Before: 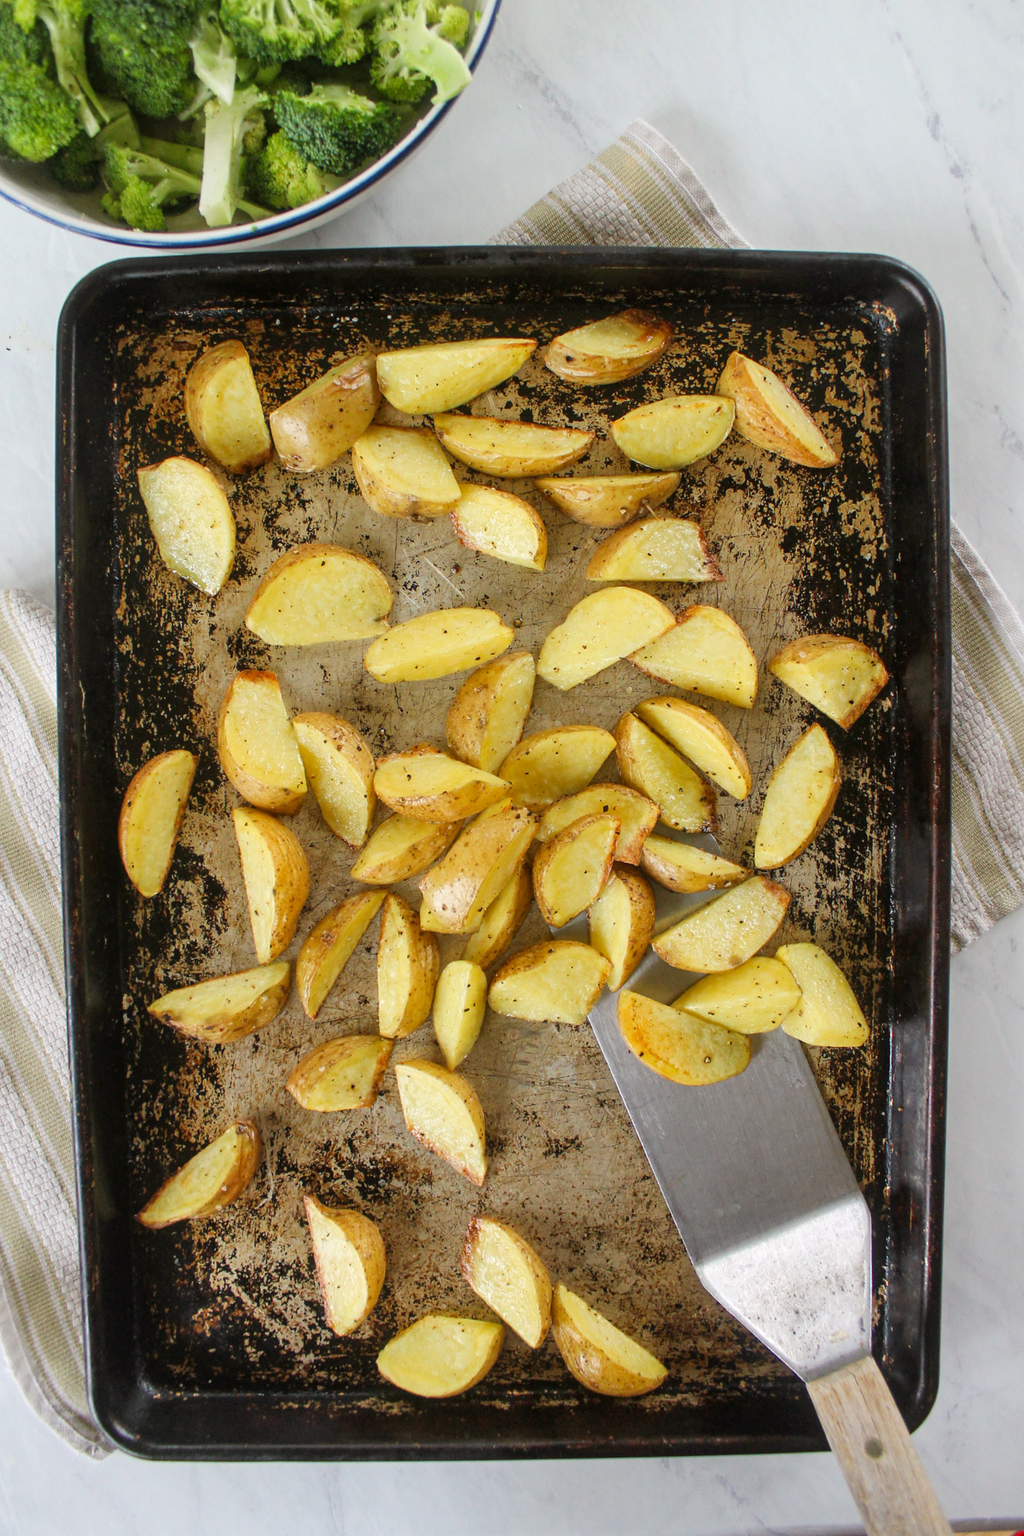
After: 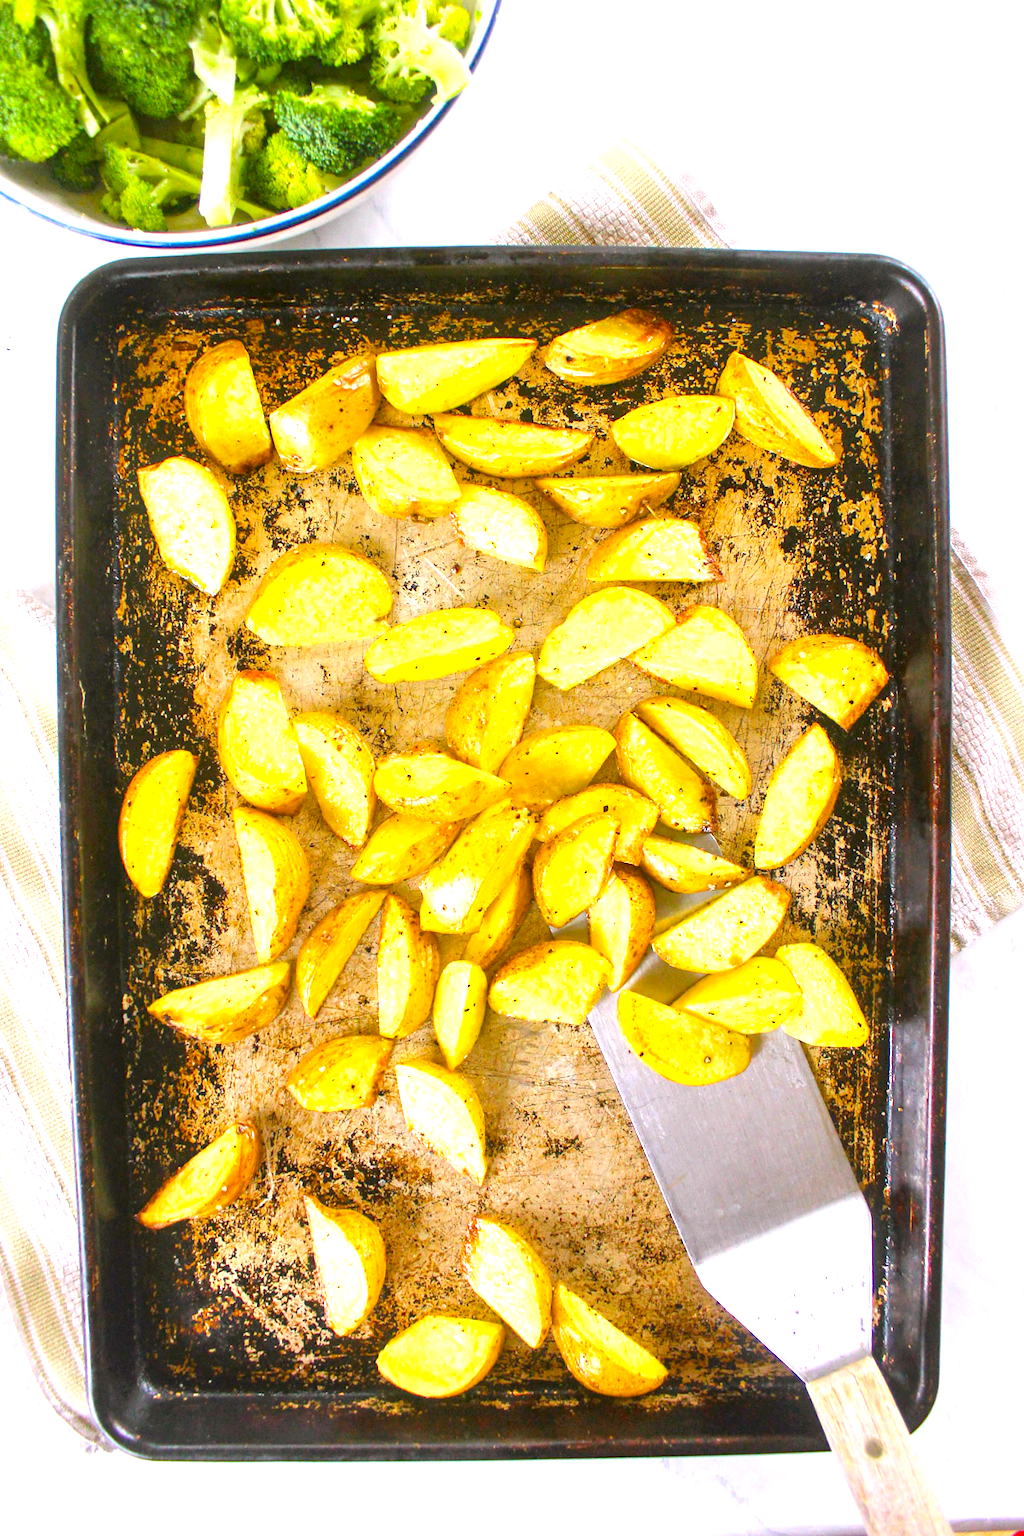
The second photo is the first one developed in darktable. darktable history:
color balance rgb: highlights gain › chroma 2.036%, highlights gain › hue 290.62°, perceptual saturation grading › global saturation 36.577%, perceptual saturation grading › shadows 34.92%, contrast -9.672%
exposure: black level correction 0, exposure 1.591 EV, compensate highlight preservation false
